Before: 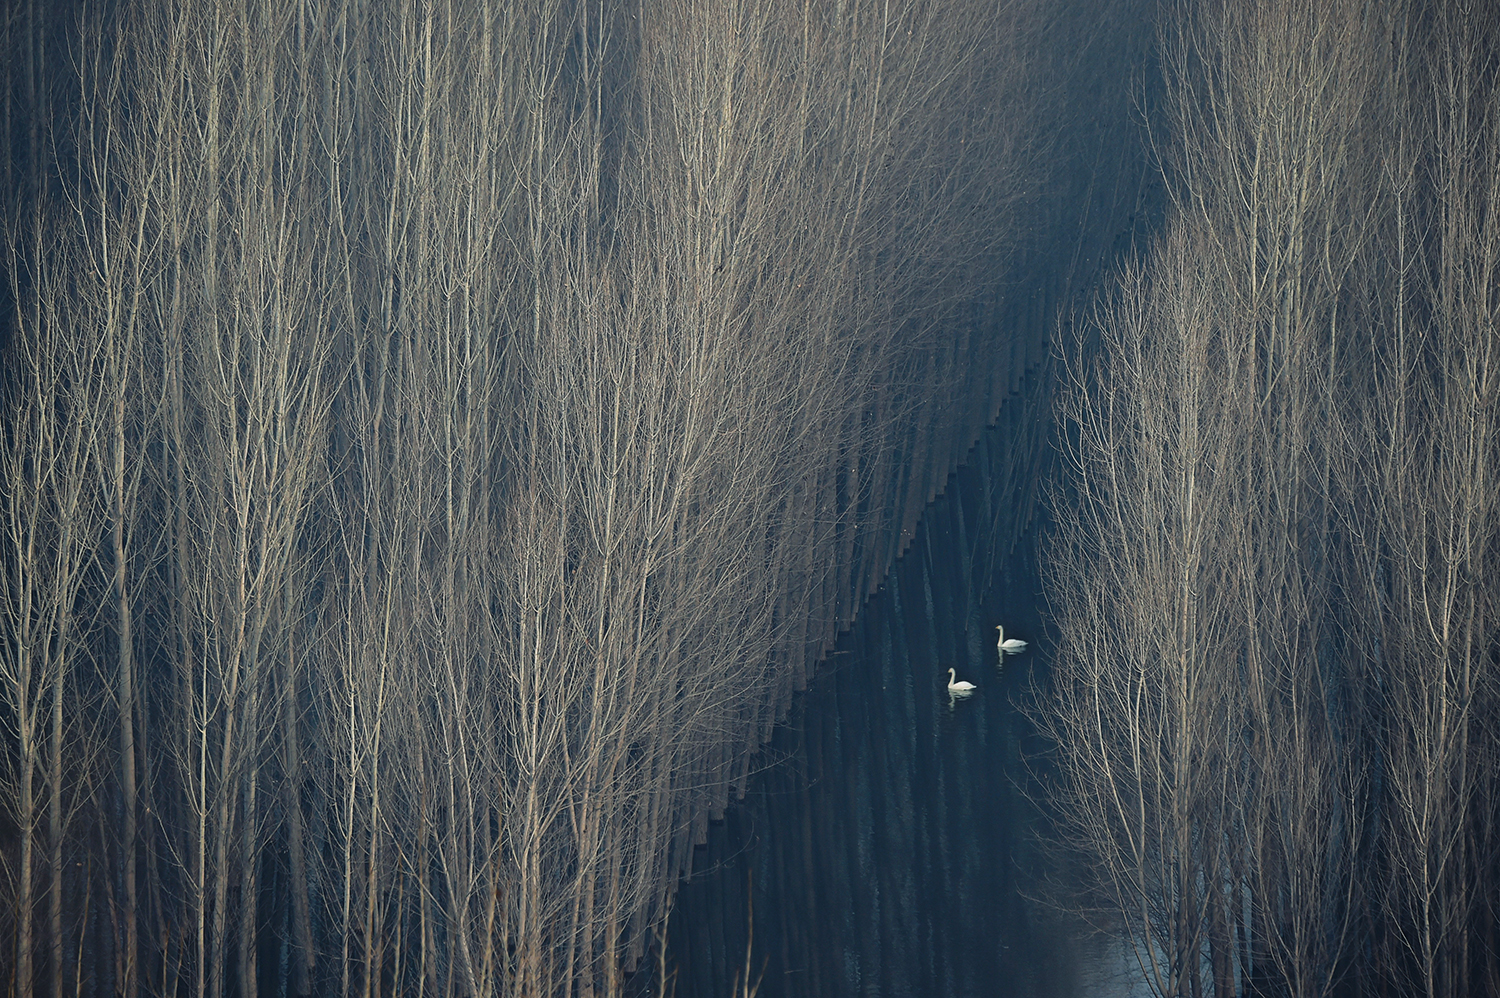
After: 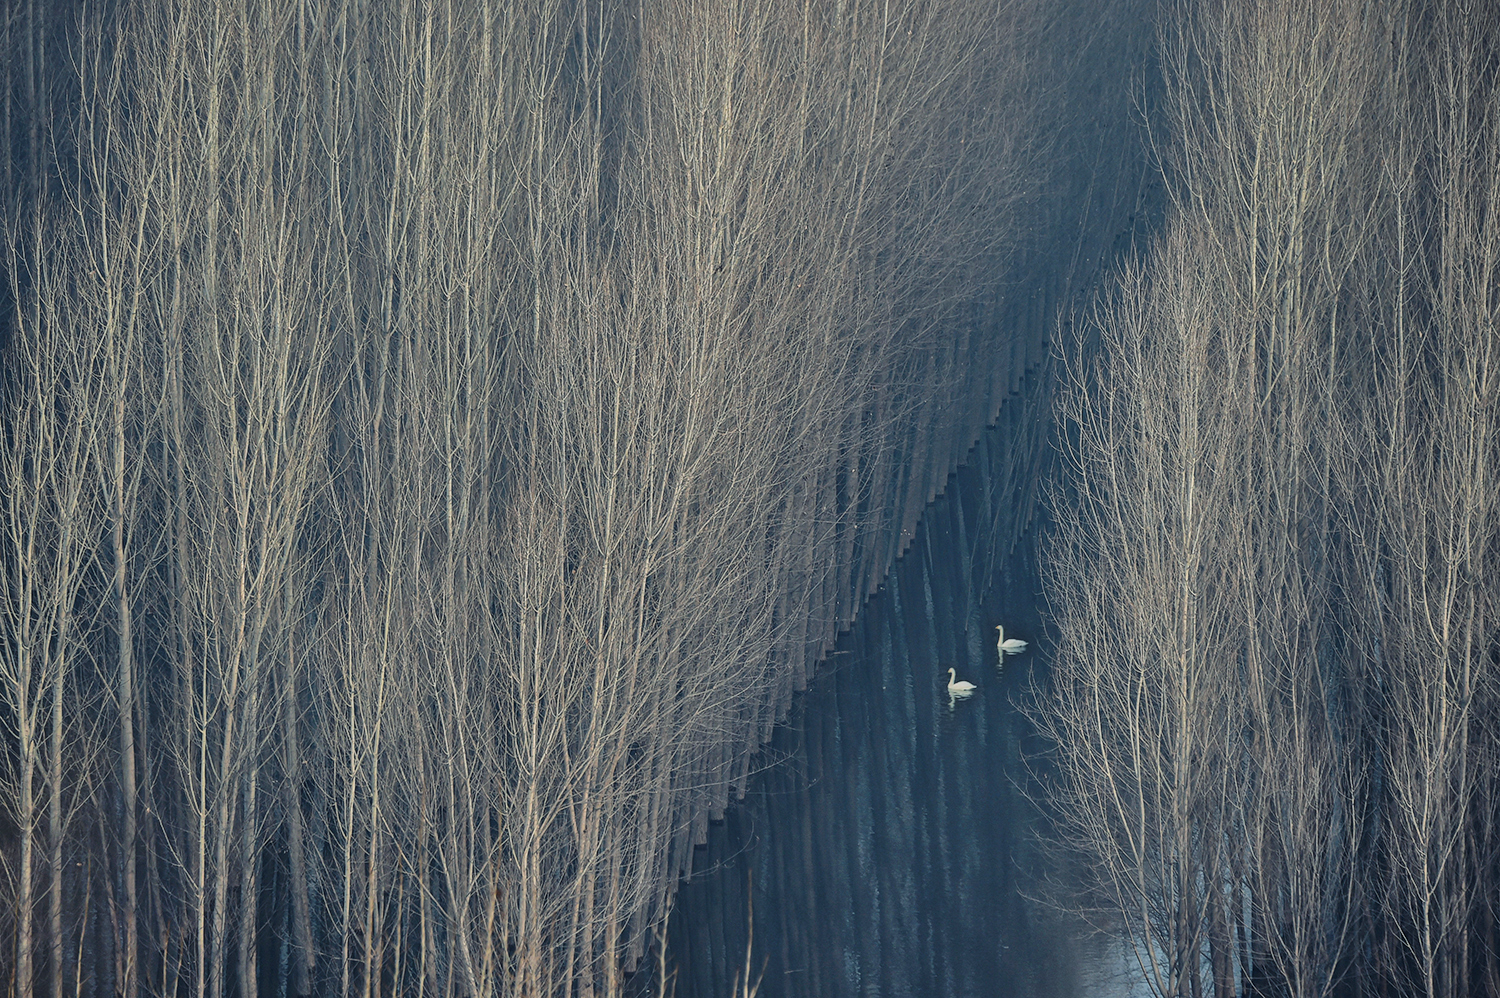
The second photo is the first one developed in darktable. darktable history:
local contrast: on, module defaults
tone equalizer: -8 EV -0.002 EV, -7 EV 0.005 EV, -6 EV -0.008 EV, -5 EV 0.007 EV, -4 EV -0.042 EV, -3 EV -0.233 EV, -2 EV -0.662 EV, -1 EV -0.983 EV, +0 EV -0.969 EV, smoothing diameter 2%, edges refinement/feathering 20, mask exposure compensation -1.57 EV, filter diffusion 5
contrast brightness saturation: contrast 0.05, brightness 0.06, saturation 0.01
shadows and highlights: highlights 70.7, soften with gaussian
